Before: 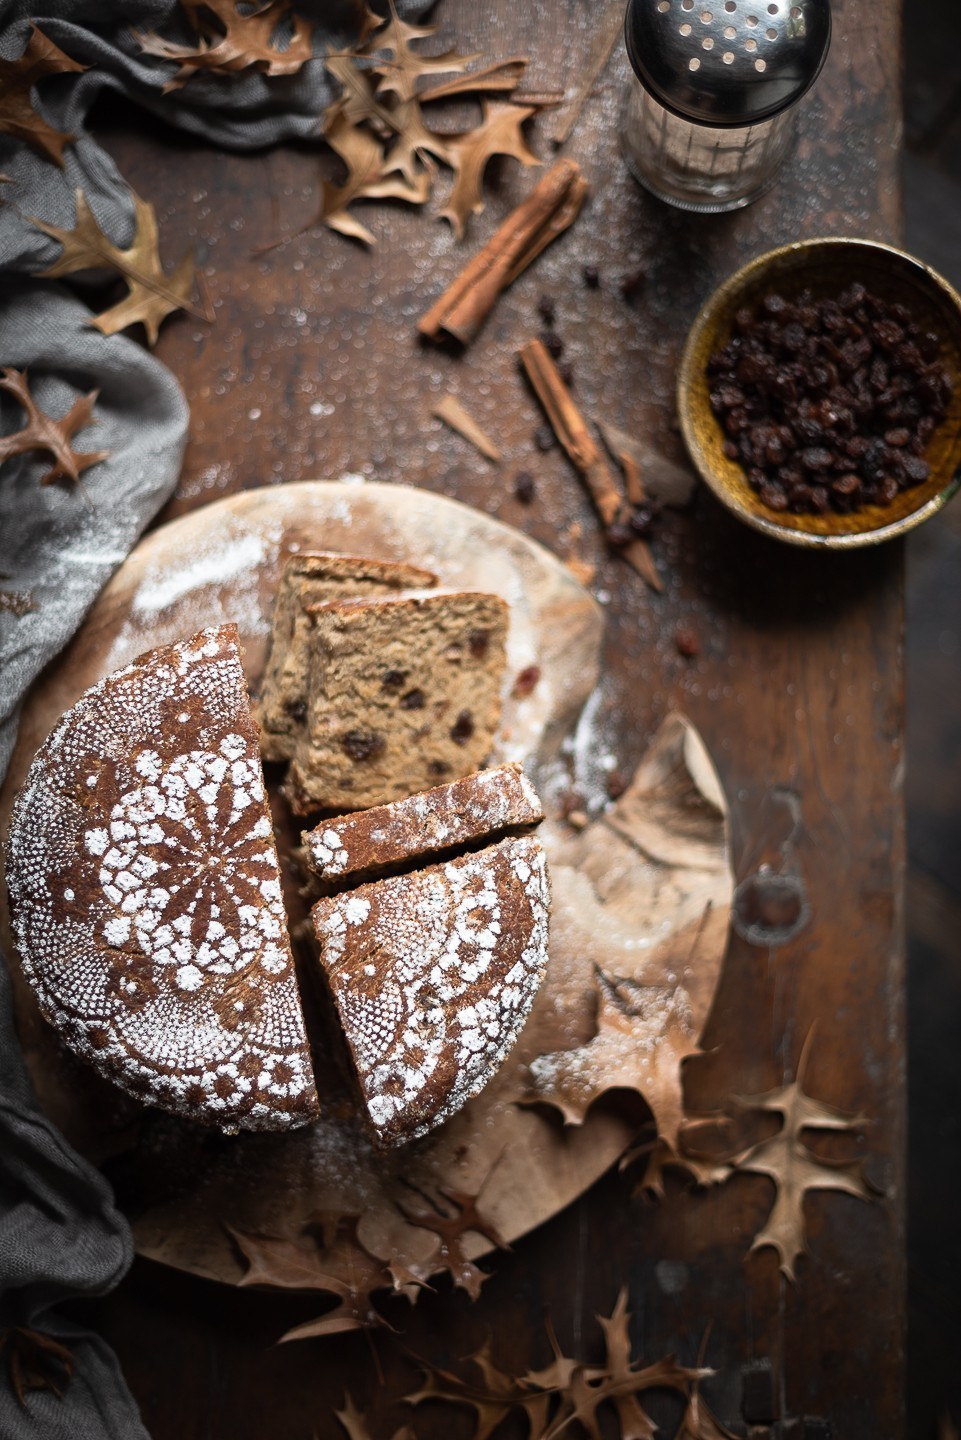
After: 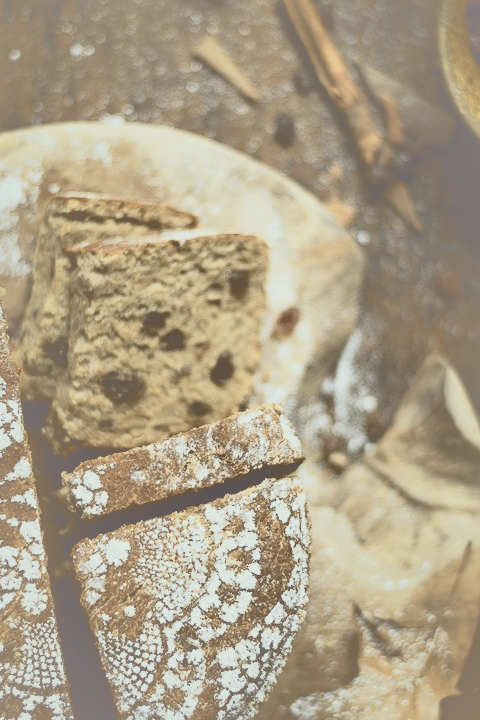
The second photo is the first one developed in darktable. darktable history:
color balance: lift [1.001, 1.007, 1, 0.993], gamma [1.023, 1.026, 1.01, 0.974], gain [0.964, 1.059, 1.073, 0.927]
tone curve: curves: ch0 [(0, 0) (0.035, 0.017) (0.131, 0.108) (0.279, 0.279) (0.476, 0.554) (0.617, 0.693) (0.704, 0.77) (0.801, 0.854) (0.895, 0.927) (1, 0.976)]; ch1 [(0, 0) (0.318, 0.278) (0.444, 0.427) (0.493, 0.488) (0.504, 0.497) (0.537, 0.538) (0.594, 0.616) (0.746, 0.764) (1, 1)]; ch2 [(0, 0) (0.316, 0.292) (0.381, 0.37) (0.423, 0.448) (0.476, 0.482) (0.502, 0.495) (0.529, 0.547) (0.583, 0.608) (0.639, 0.657) (0.7, 0.7) (0.861, 0.808) (1, 0.951)], color space Lab, independent channels, preserve colors none
crop: left 25%, top 25%, right 25%, bottom 25%
color correction: highlights a* -0.182, highlights b* -0.124
rgb levels: mode RGB, independent channels, levels [[0, 0.5, 1], [0, 0.521, 1], [0, 0.536, 1]]
contrast brightness saturation: contrast -0.32, brightness 0.75, saturation -0.78
exposure: black level correction 0, exposure 0.68 EV, compensate exposure bias true, compensate highlight preservation false
shadows and highlights: shadows 38.43, highlights -74.54
